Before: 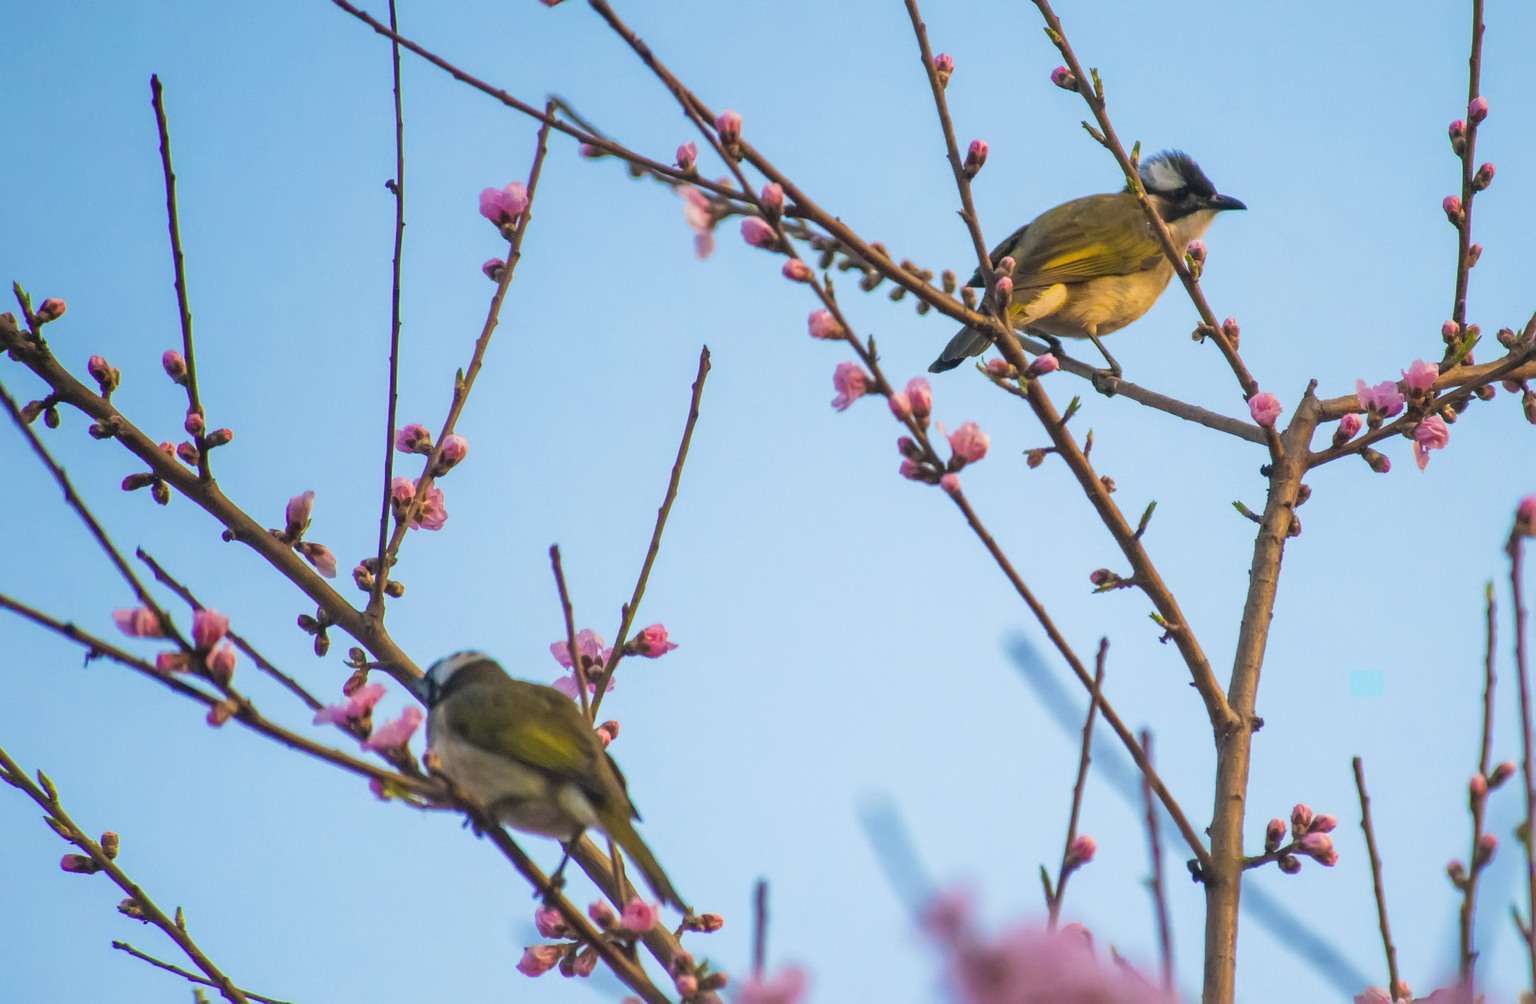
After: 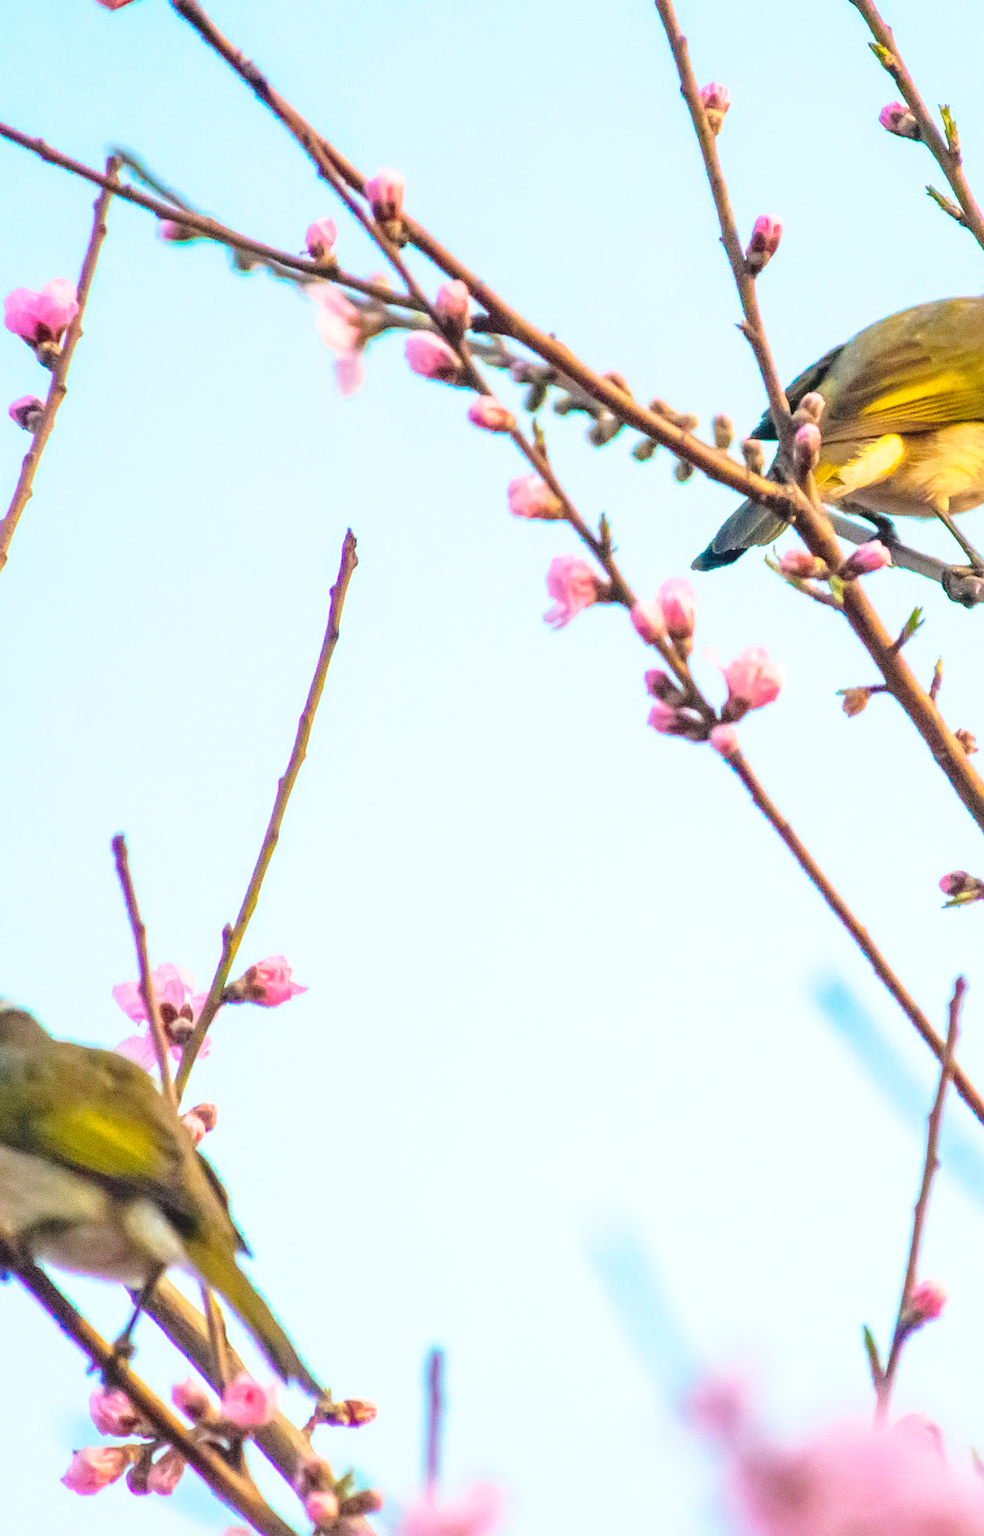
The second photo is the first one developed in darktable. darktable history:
base curve: curves: ch0 [(0, 0) (0.028, 0.03) (0.121, 0.232) (0.46, 0.748) (0.859, 0.968) (1, 1)], preserve colors none
crop: left 31.057%, right 27.065%
exposure: exposure 0.445 EV, compensate highlight preservation false
